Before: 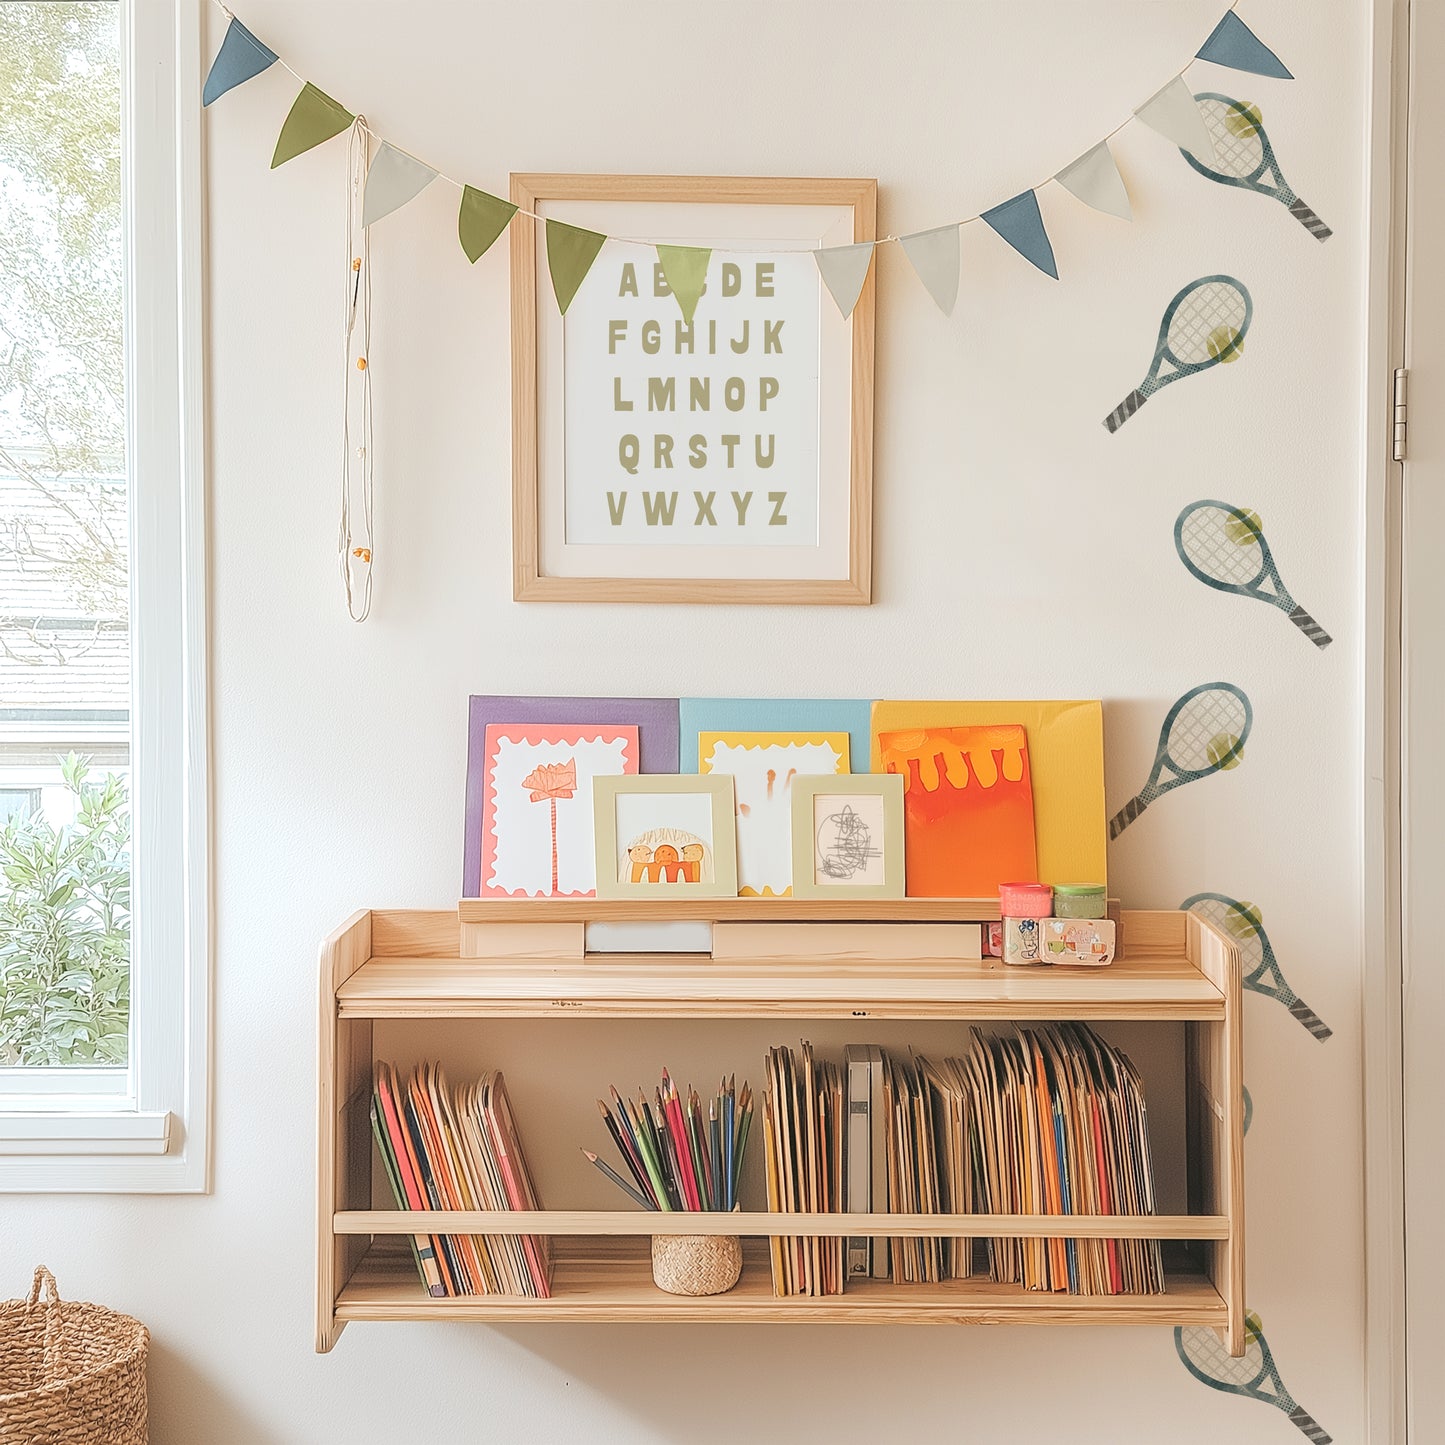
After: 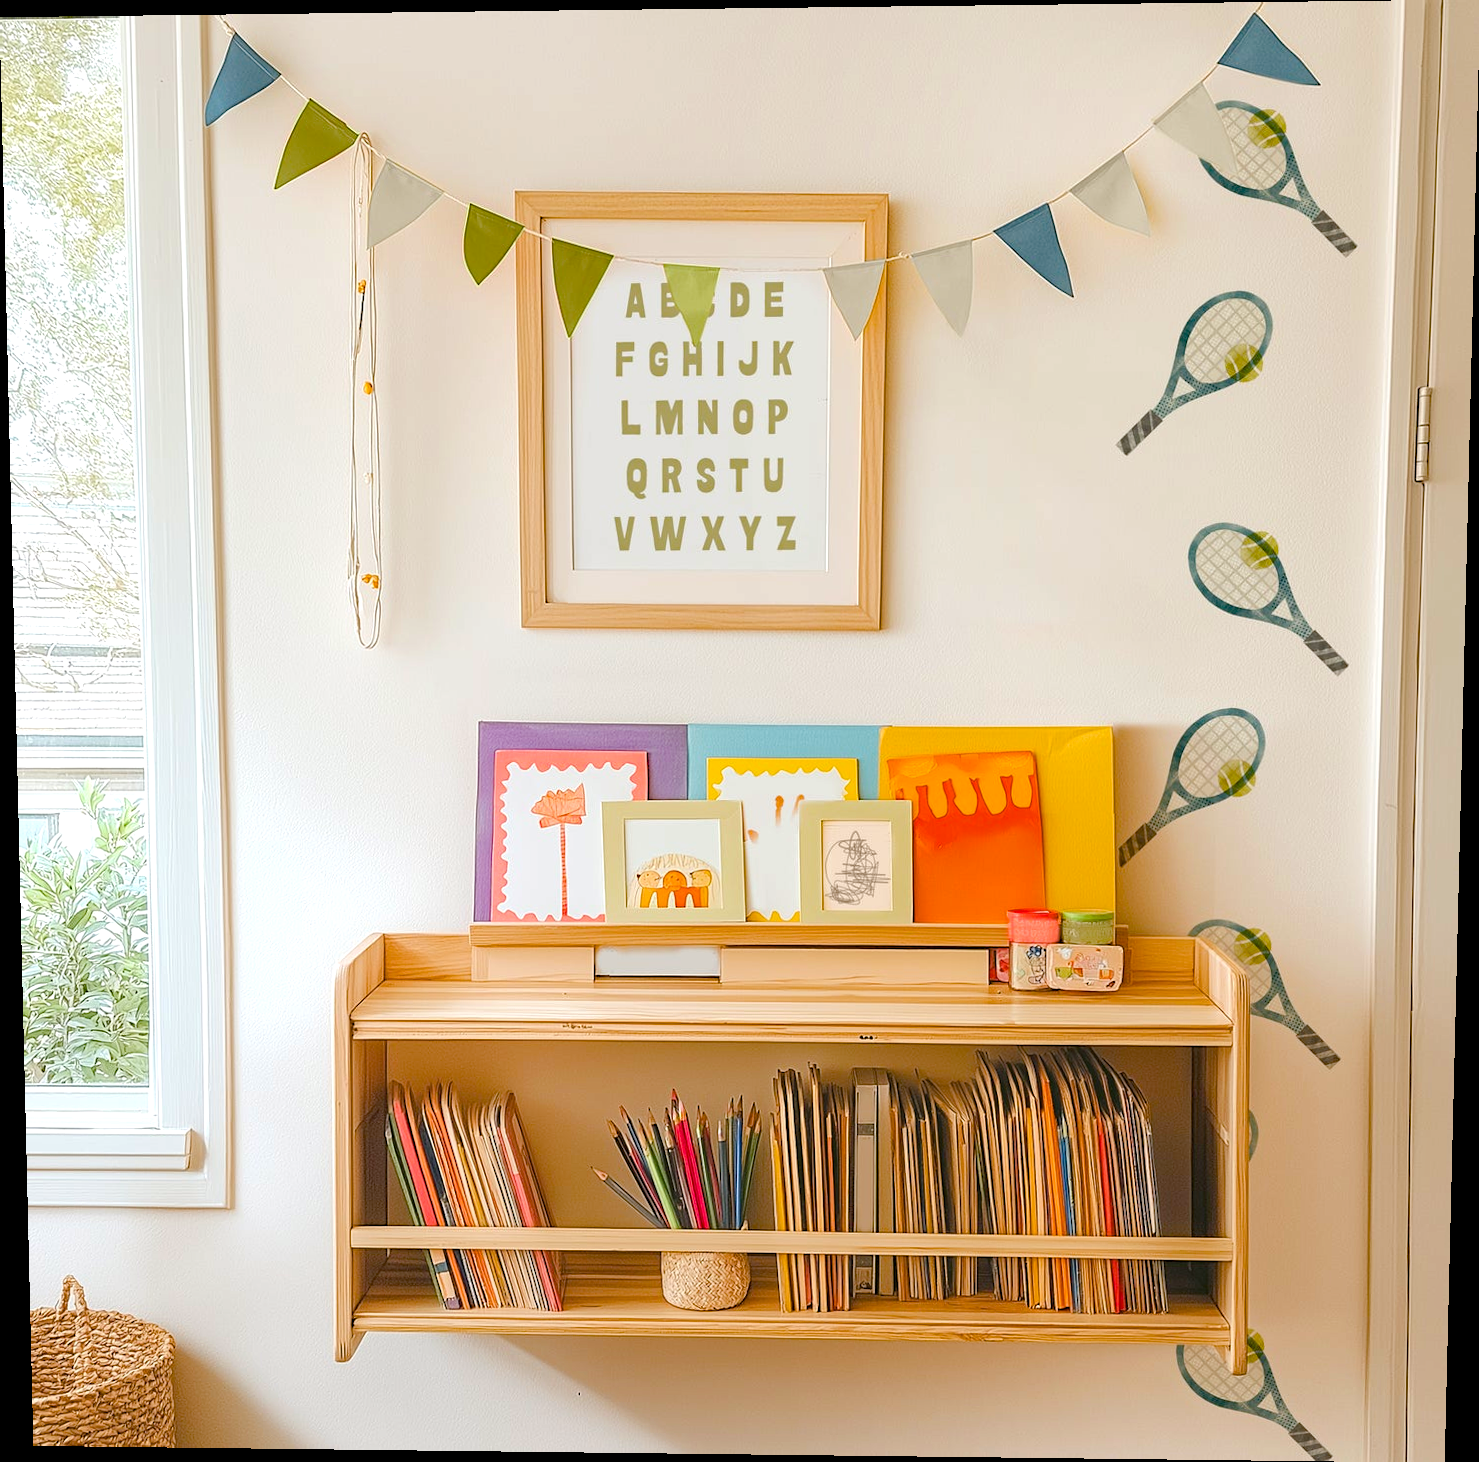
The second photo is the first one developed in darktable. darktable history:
rotate and perspective: lens shift (vertical) 0.048, lens shift (horizontal) -0.024, automatic cropping off
color balance rgb: perceptual saturation grading › global saturation 45%, perceptual saturation grading › highlights -25%, perceptual saturation grading › shadows 50%, perceptual brilliance grading › global brilliance 3%, global vibrance 3%
haze removal: strength 0.29, distance 0.25, compatibility mode true, adaptive false
